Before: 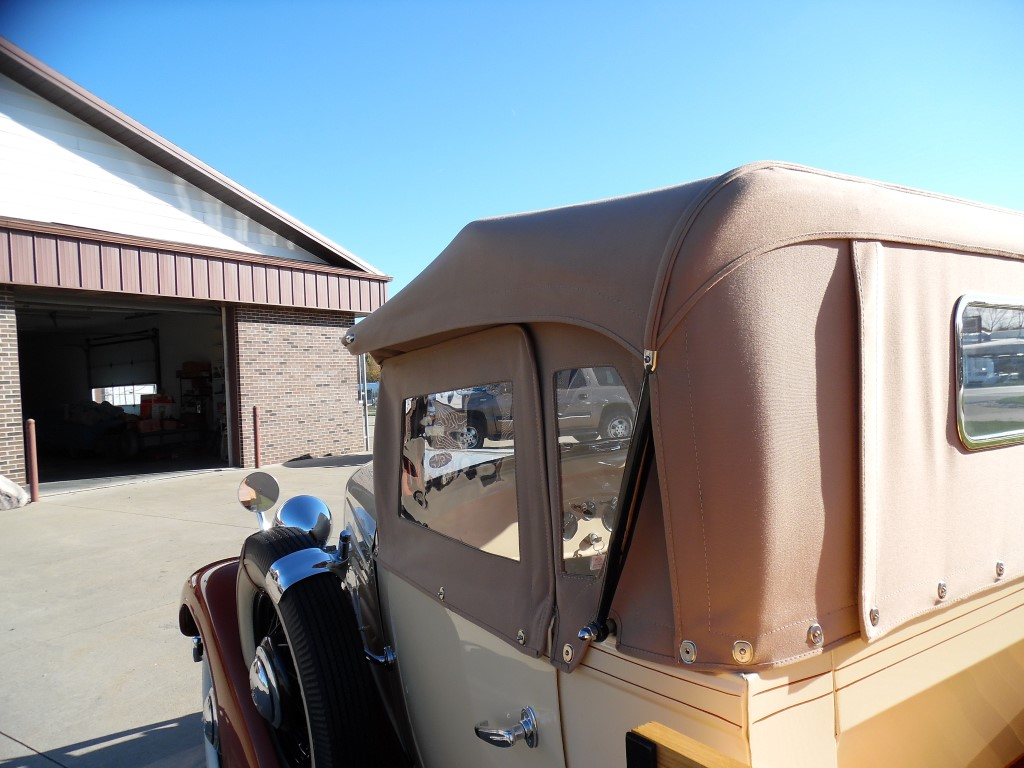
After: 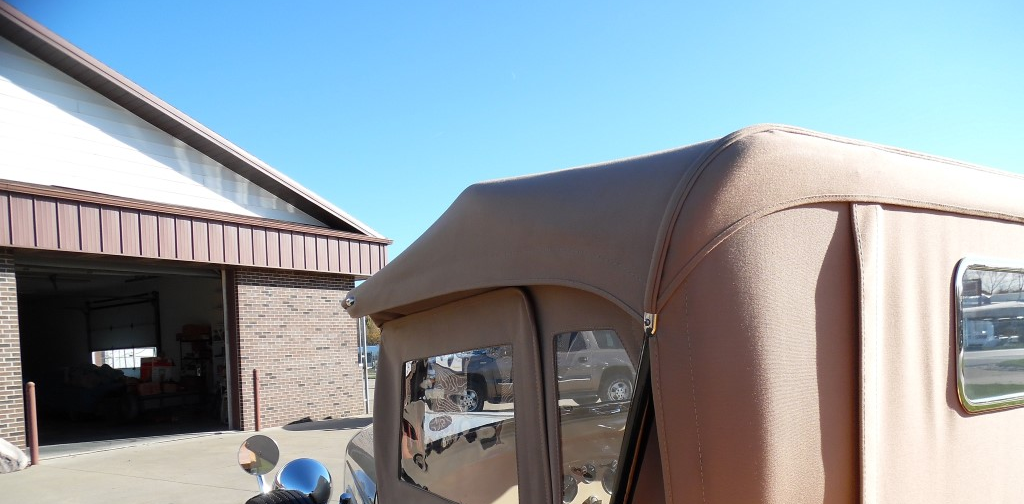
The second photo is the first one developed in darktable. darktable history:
crop and rotate: top 4.848%, bottom 29.503%
